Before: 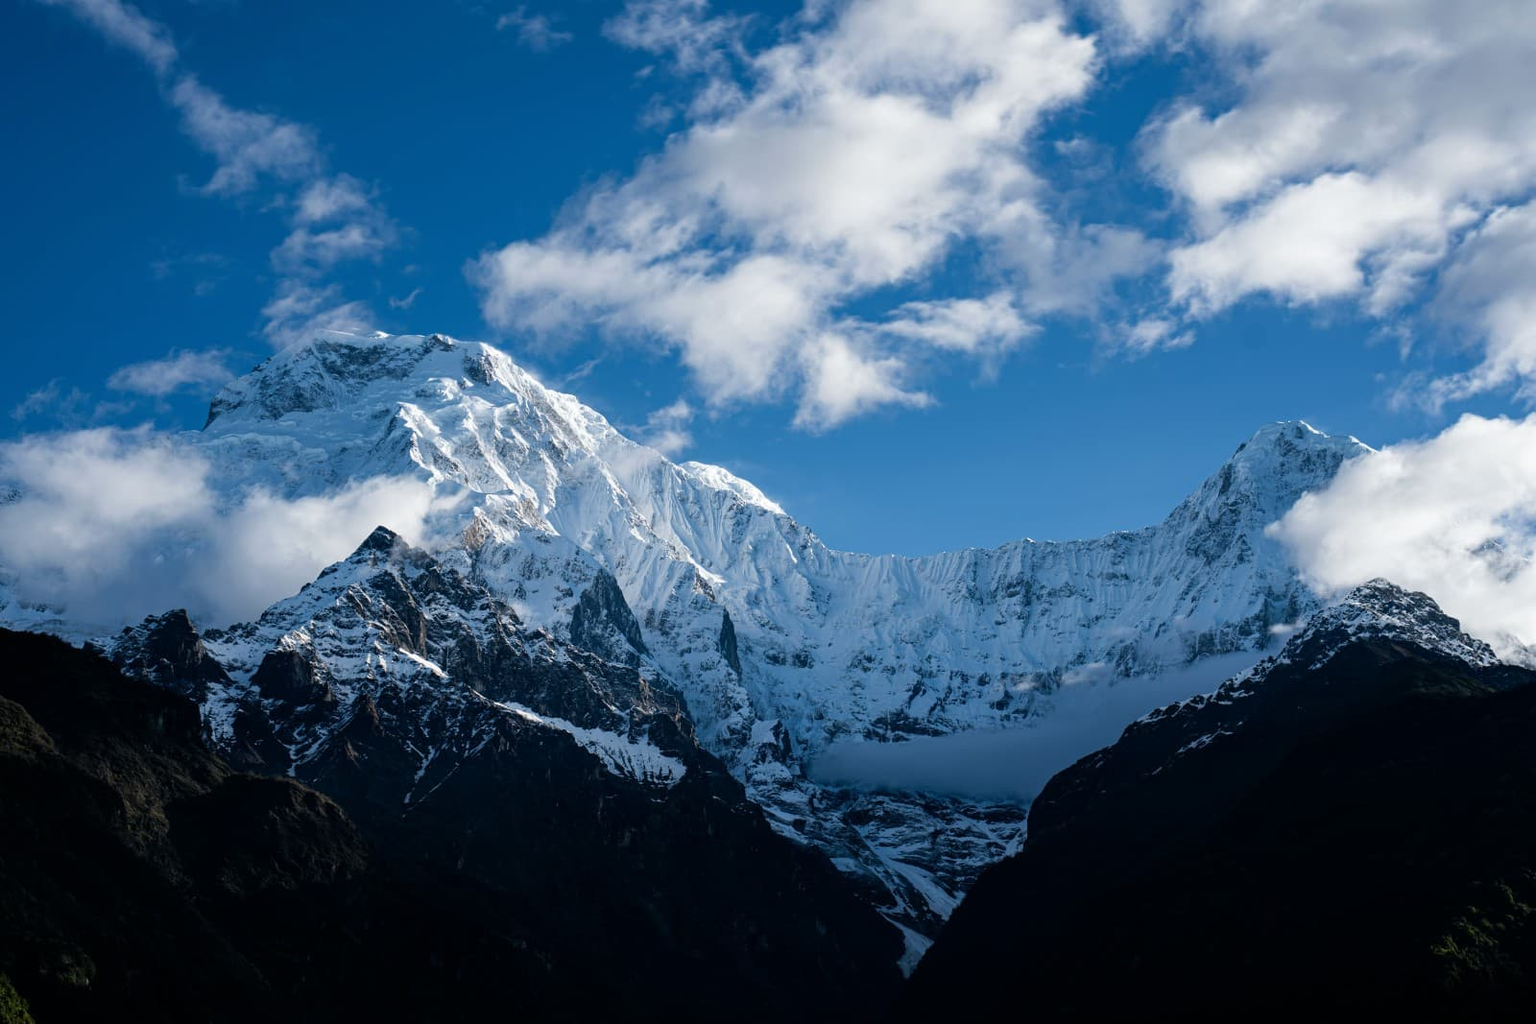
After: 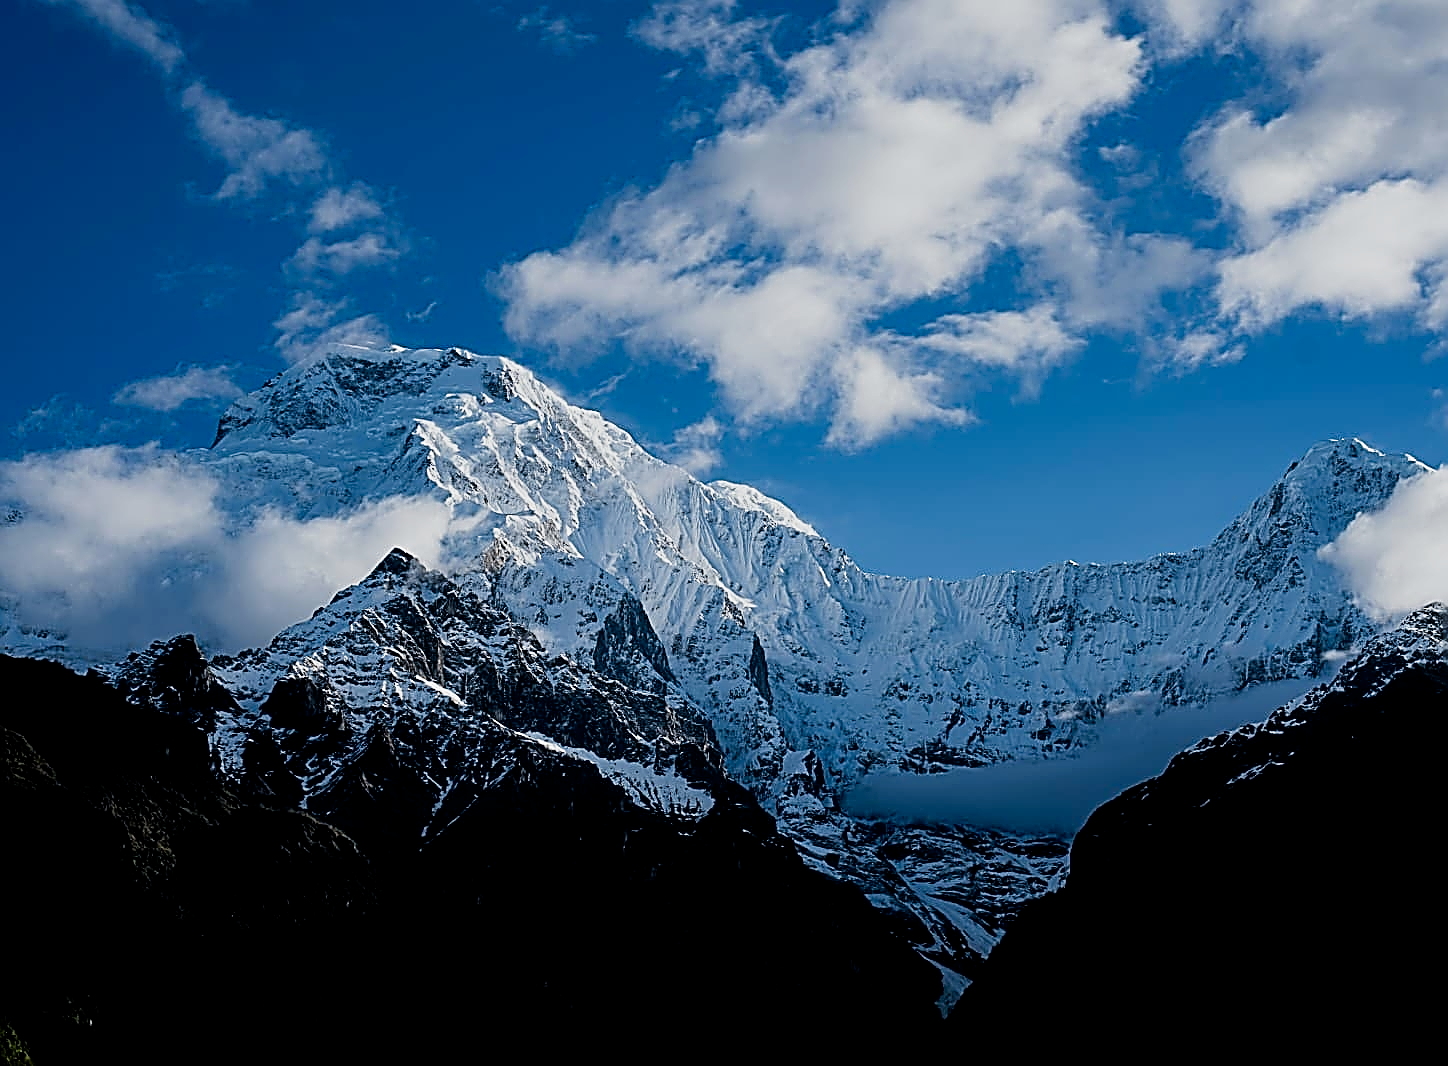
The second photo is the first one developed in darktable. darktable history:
crop: right 9.492%, bottom 0.03%
exposure: black level correction 0.006, exposure -0.225 EV, compensate highlight preservation false
haze removal: strength -0.064, compatibility mode true, adaptive false
sharpen: amount 1.991
filmic rgb: middle gray luminance 9.32%, black relative exposure -10.57 EV, white relative exposure 3.43 EV, target black luminance 0%, hardness 5.99, latitude 59.68%, contrast 1.093, highlights saturation mix 4.61%, shadows ↔ highlights balance 28.44%, color science v4 (2020)
